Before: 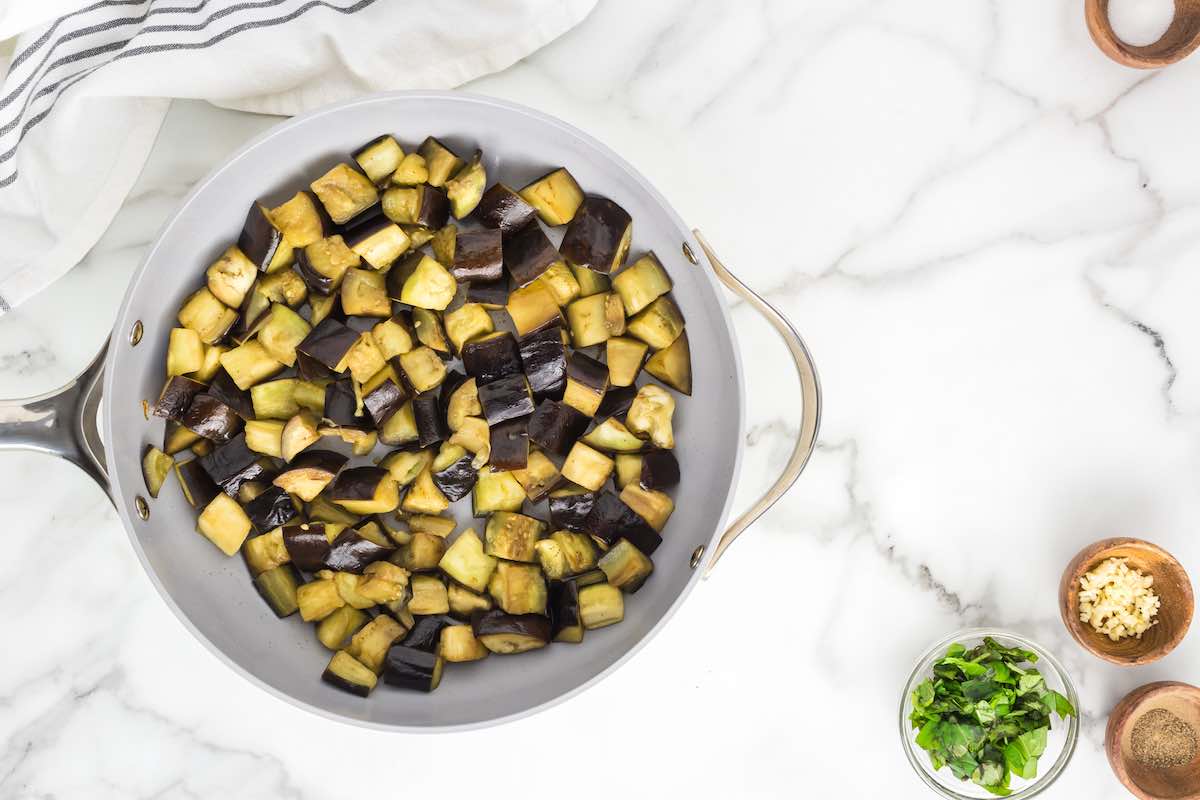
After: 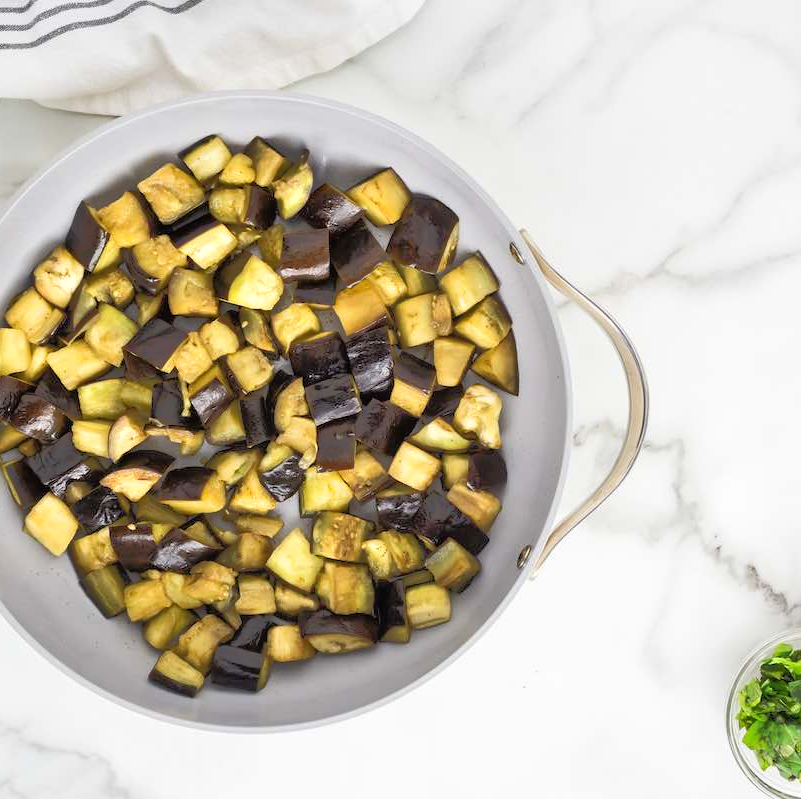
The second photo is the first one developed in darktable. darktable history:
crop and rotate: left 14.421%, right 18.809%
tone equalizer: -8 EV -0.514 EV, -7 EV -0.324 EV, -6 EV -0.114 EV, -5 EV 0.417 EV, -4 EV 0.975 EV, -3 EV 0.777 EV, -2 EV -0.01 EV, -1 EV 0.139 EV, +0 EV -0.029 EV
